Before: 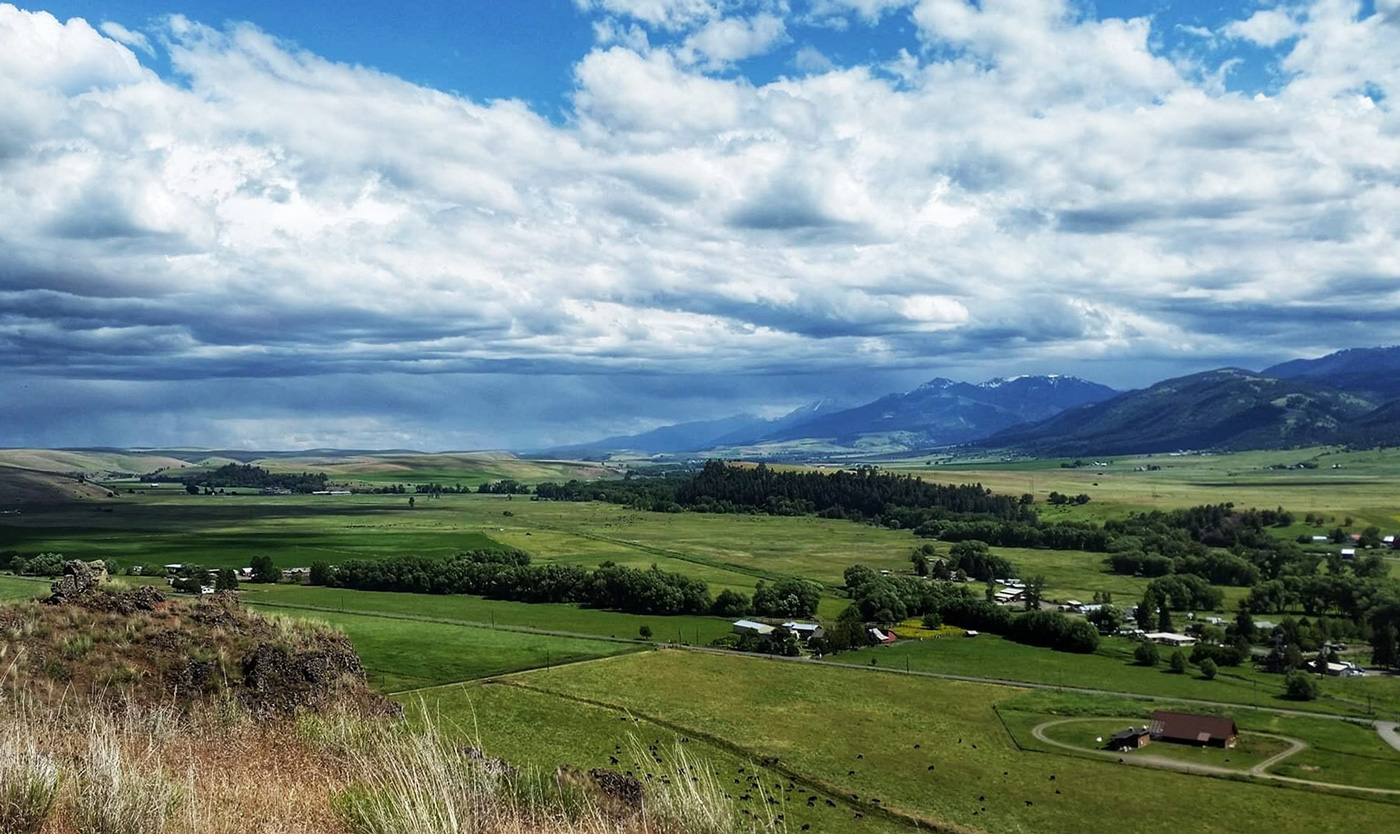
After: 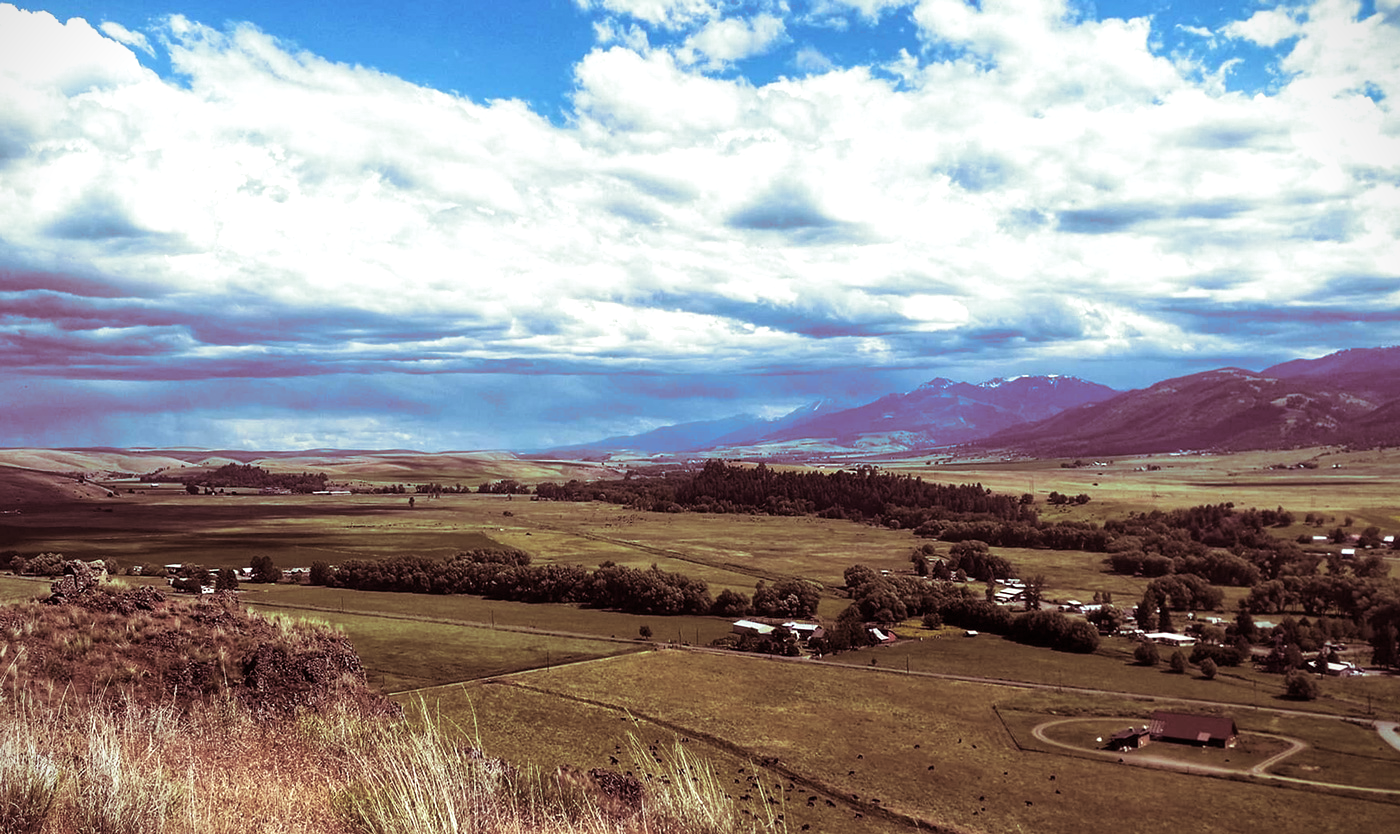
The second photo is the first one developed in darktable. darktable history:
exposure: black level correction 0, exposure 0.4 EV, compensate exposure bias true, compensate highlight preservation false
split-toning: compress 20%
vignetting: fall-off start 97.23%, saturation -0.024, center (-0.033, -0.042), width/height ratio 1.179, unbound false
